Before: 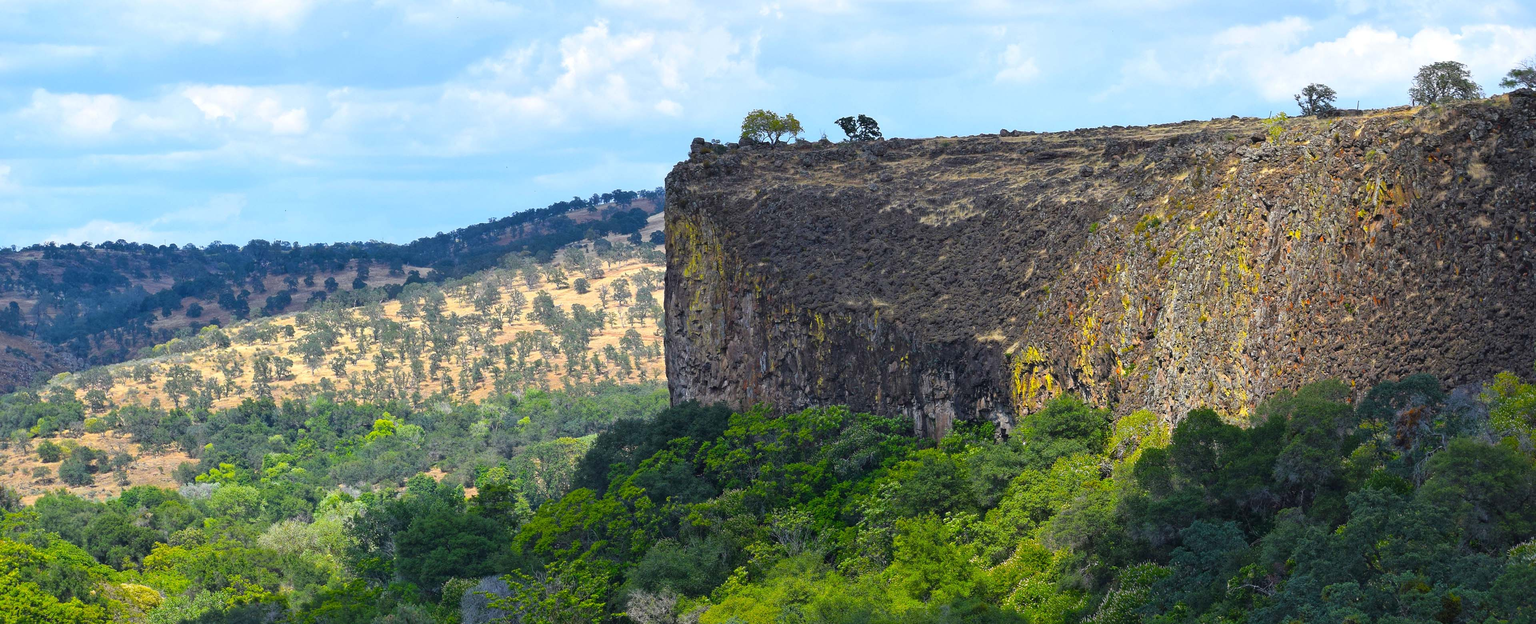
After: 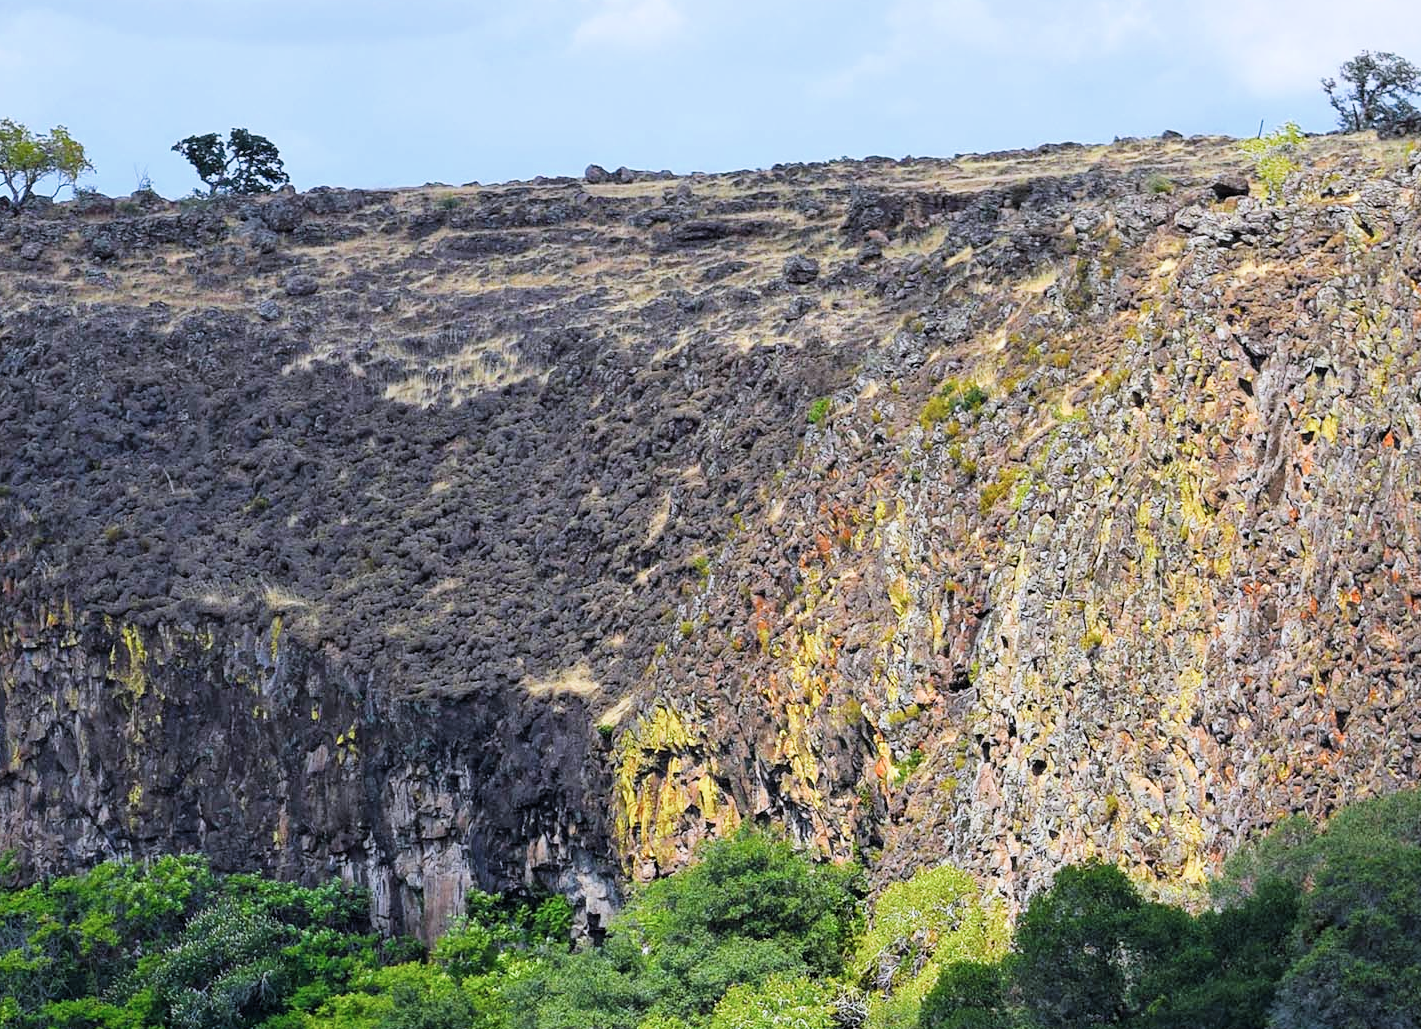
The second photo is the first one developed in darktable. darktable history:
crop and rotate: left 49.877%, top 10.14%, right 13.106%, bottom 23.849%
exposure: black level correction 0, exposure 1.391 EV, compensate exposure bias true, compensate highlight preservation false
color calibration: illuminant as shot in camera, x 0.358, y 0.373, temperature 4628.91 K
filmic rgb: middle gray luminance 29.05%, black relative exposure -10.3 EV, white relative exposure 5.48 EV, threshold 5.95 EV, target black luminance 0%, hardness 3.95, latitude 2.33%, contrast 1.123, highlights saturation mix 3.79%, shadows ↔ highlights balance 15.14%, add noise in highlights 0, color science v3 (2019), use custom middle-gray values true, iterations of high-quality reconstruction 0, contrast in highlights soft, enable highlight reconstruction true
